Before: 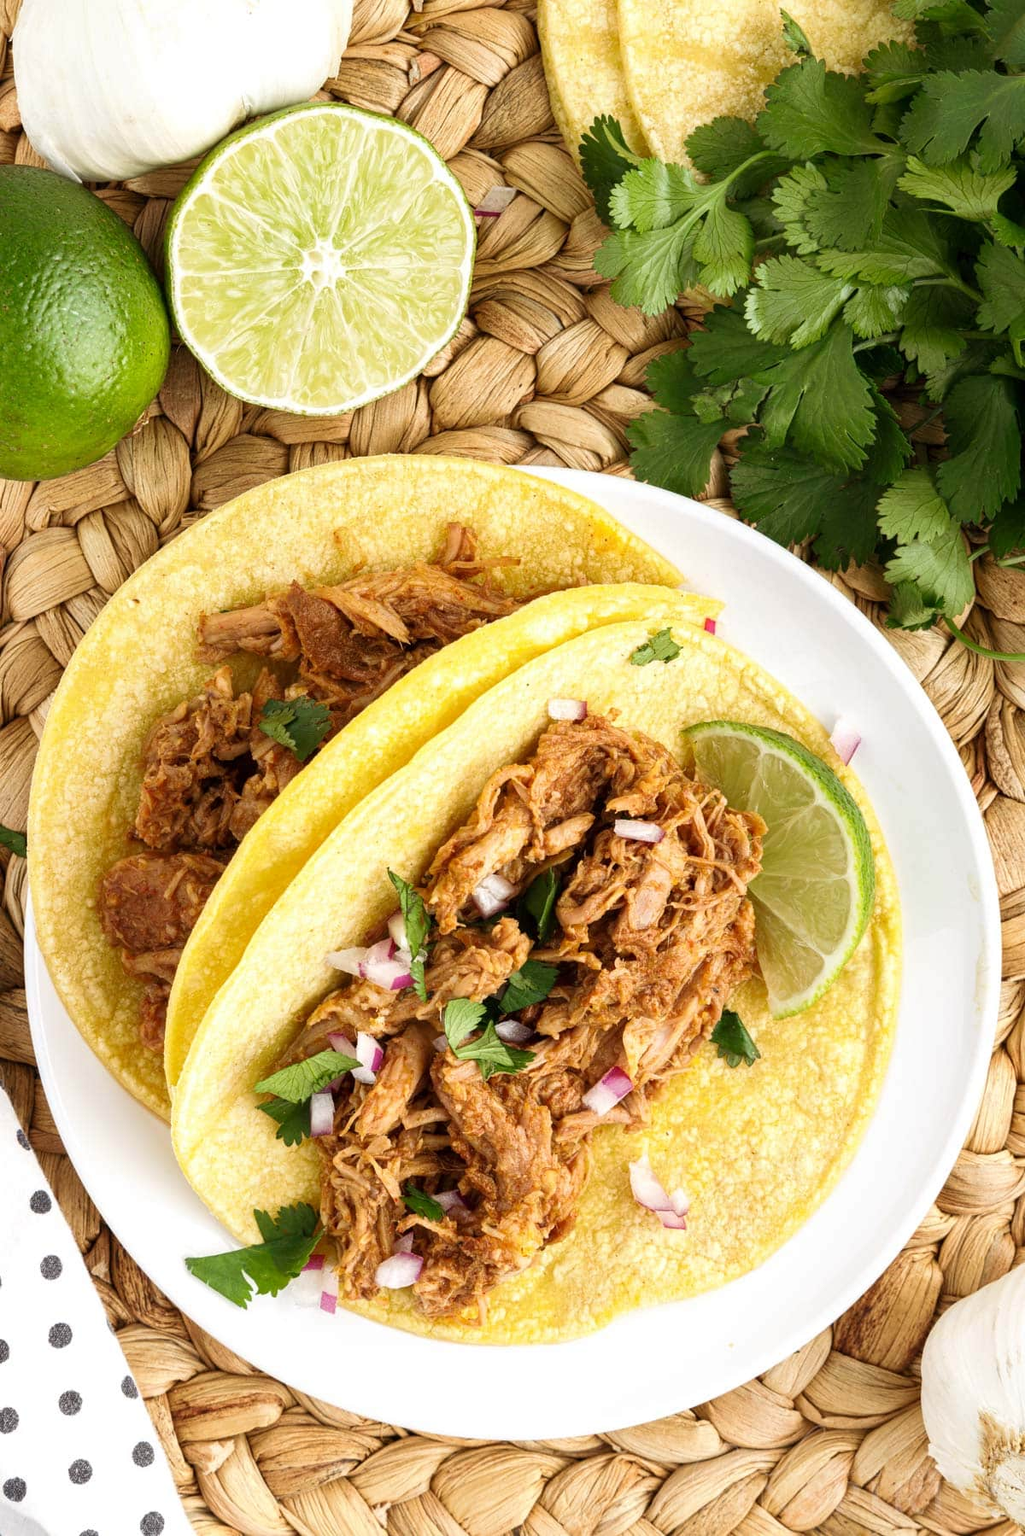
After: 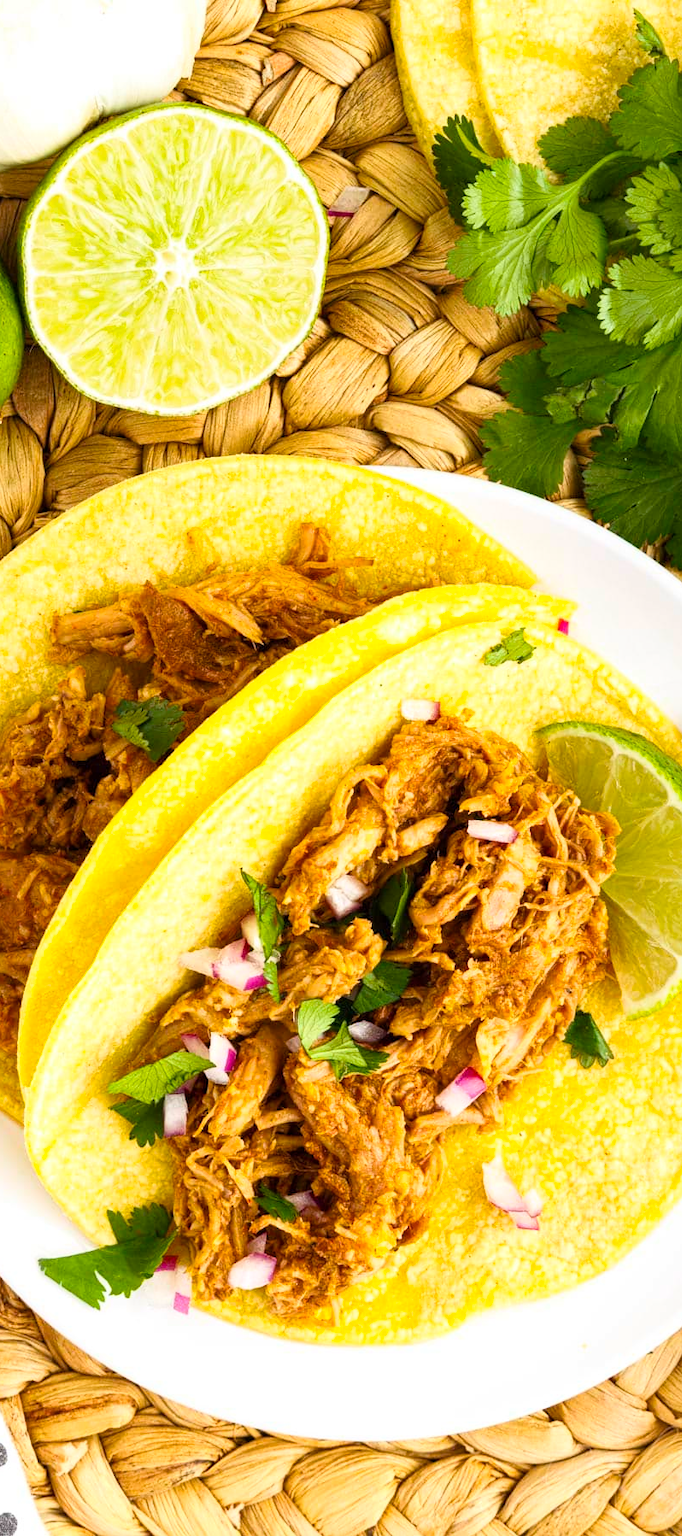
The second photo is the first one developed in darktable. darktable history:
base curve: curves: ch0 [(0, 0) (0.666, 0.806) (1, 1)]
crop and rotate: left 14.385%, right 18.948%
color balance rgb: perceptual saturation grading › global saturation 25%, global vibrance 20%
